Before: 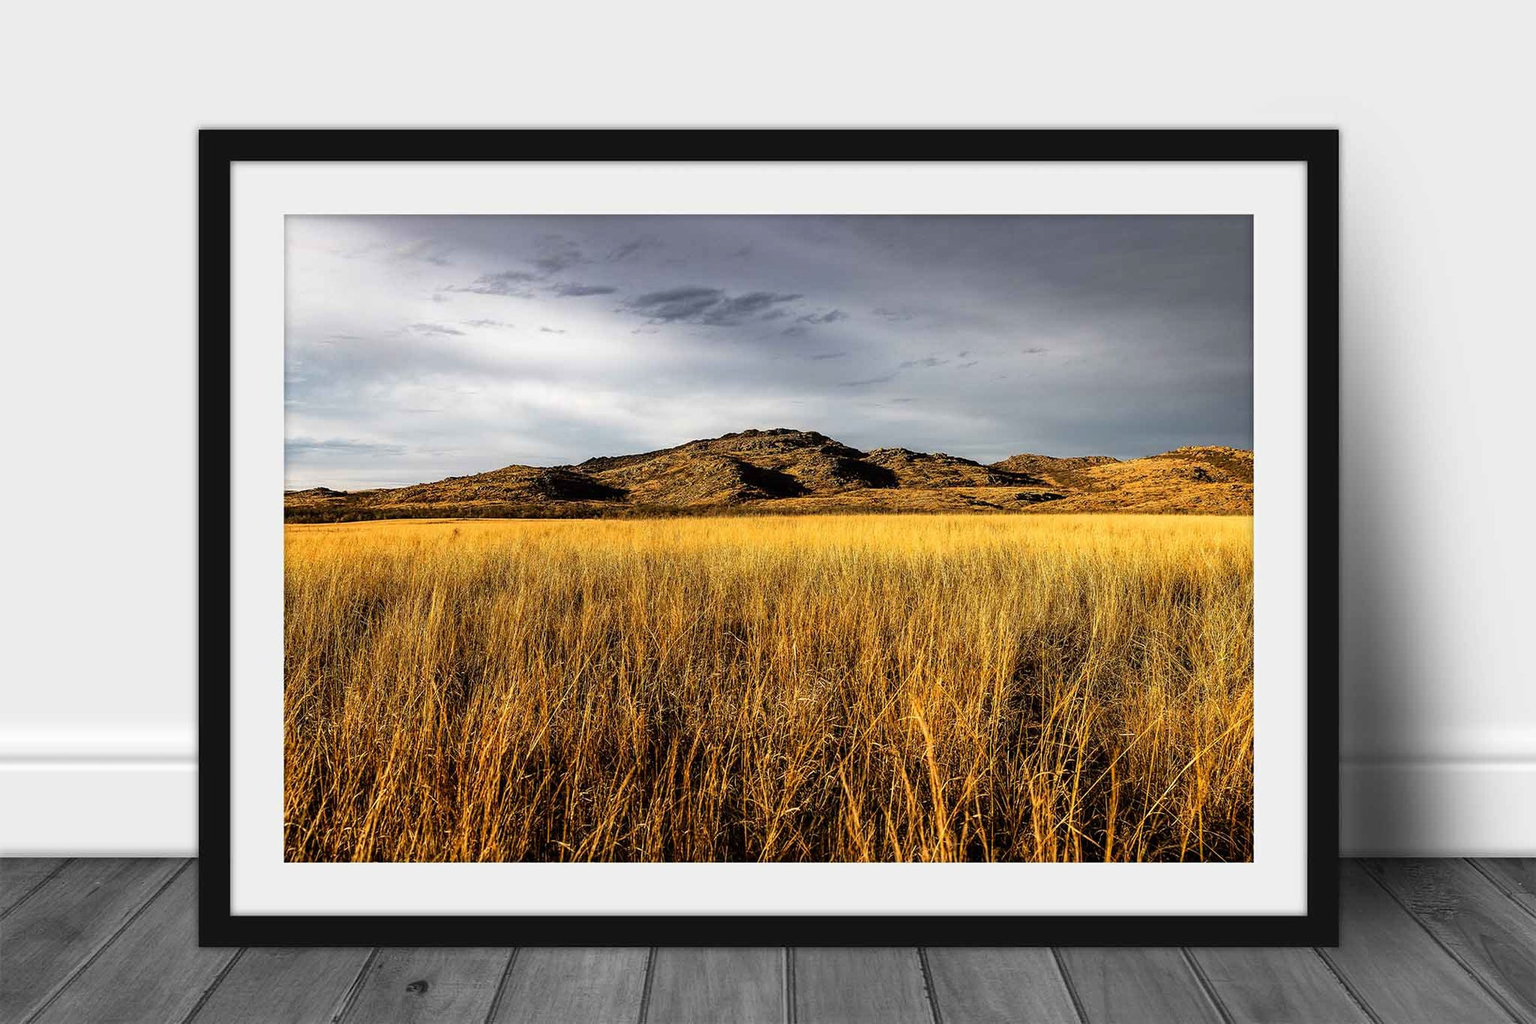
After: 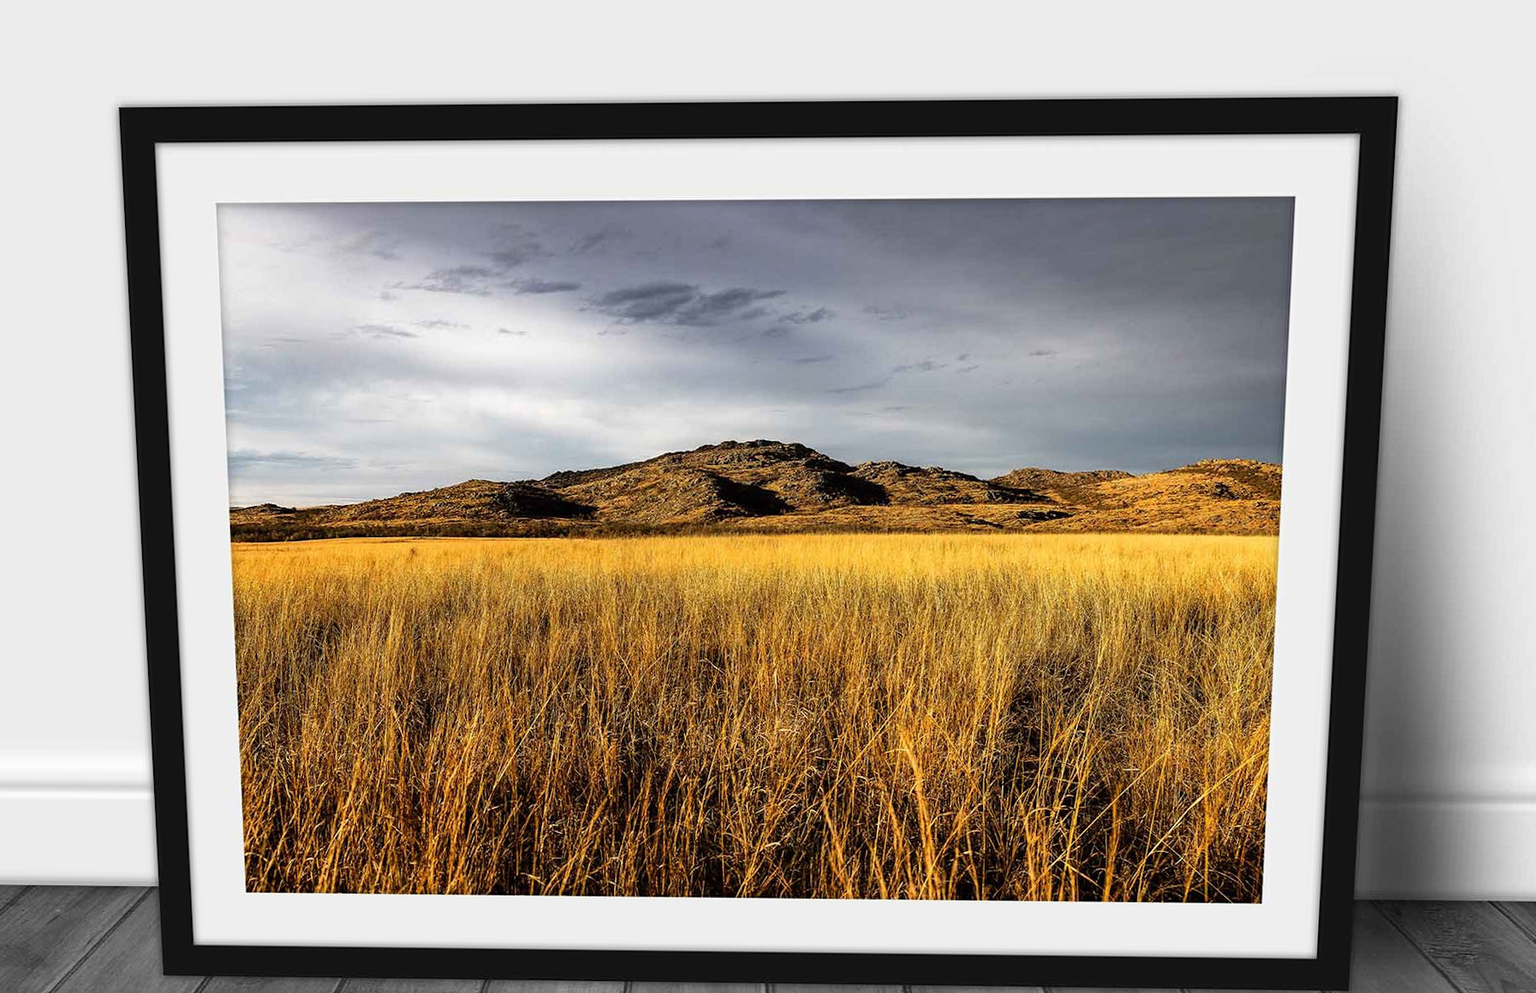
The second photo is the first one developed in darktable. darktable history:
rotate and perspective: rotation 0.074°, lens shift (vertical) 0.096, lens shift (horizontal) -0.041, crop left 0.043, crop right 0.952, crop top 0.024, crop bottom 0.979
crop: left 1.964%, top 3.251%, right 1.122%, bottom 4.933%
